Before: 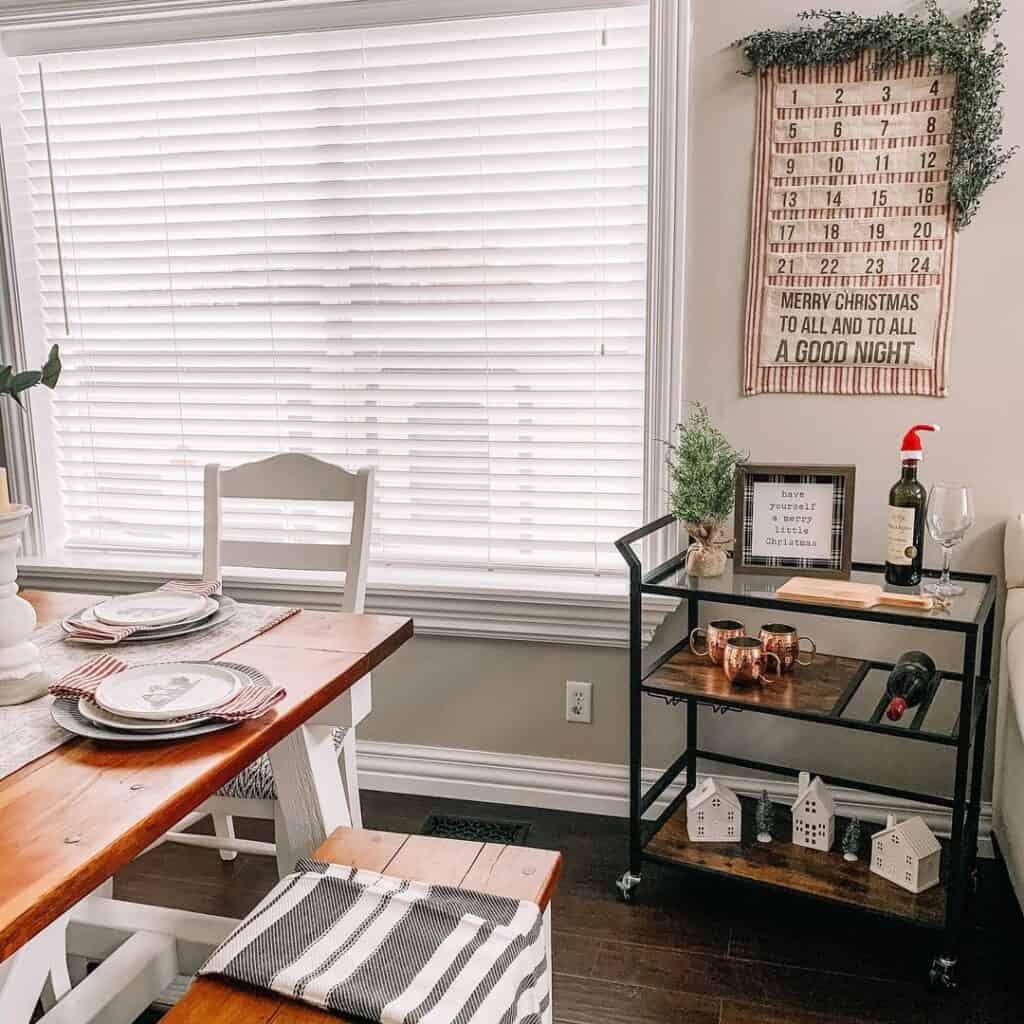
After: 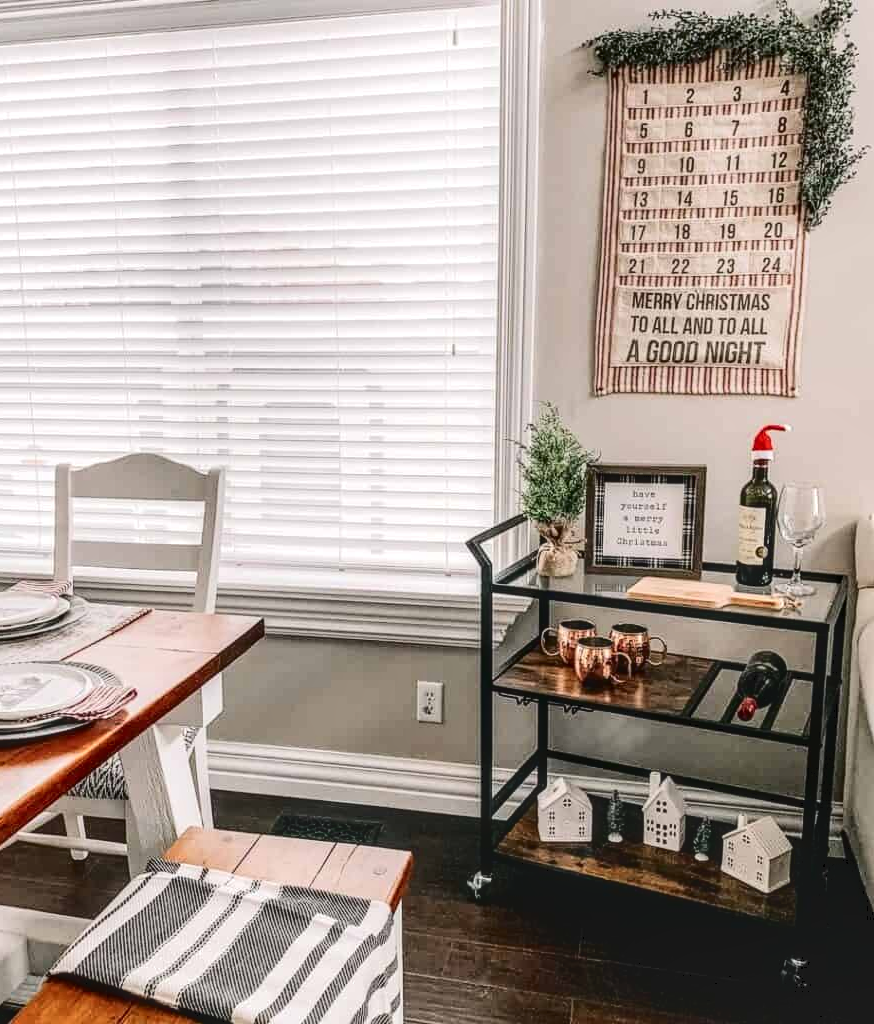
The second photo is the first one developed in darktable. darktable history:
tone curve: curves: ch0 [(0, 0) (0.003, 0.077) (0.011, 0.078) (0.025, 0.078) (0.044, 0.08) (0.069, 0.088) (0.1, 0.102) (0.136, 0.12) (0.177, 0.148) (0.224, 0.191) (0.277, 0.261) (0.335, 0.335) (0.399, 0.419) (0.468, 0.522) (0.543, 0.611) (0.623, 0.702) (0.709, 0.779) (0.801, 0.855) (0.898, 0.918) (1, 1)], color space Lab, independent channels, preserve colors none
local contrast: highlights 61%, detail 143%, midtone range 0.427
crop and rotate: left 14.645%
exposure: exposure -0.06 EV, compensate highlight preservation false
